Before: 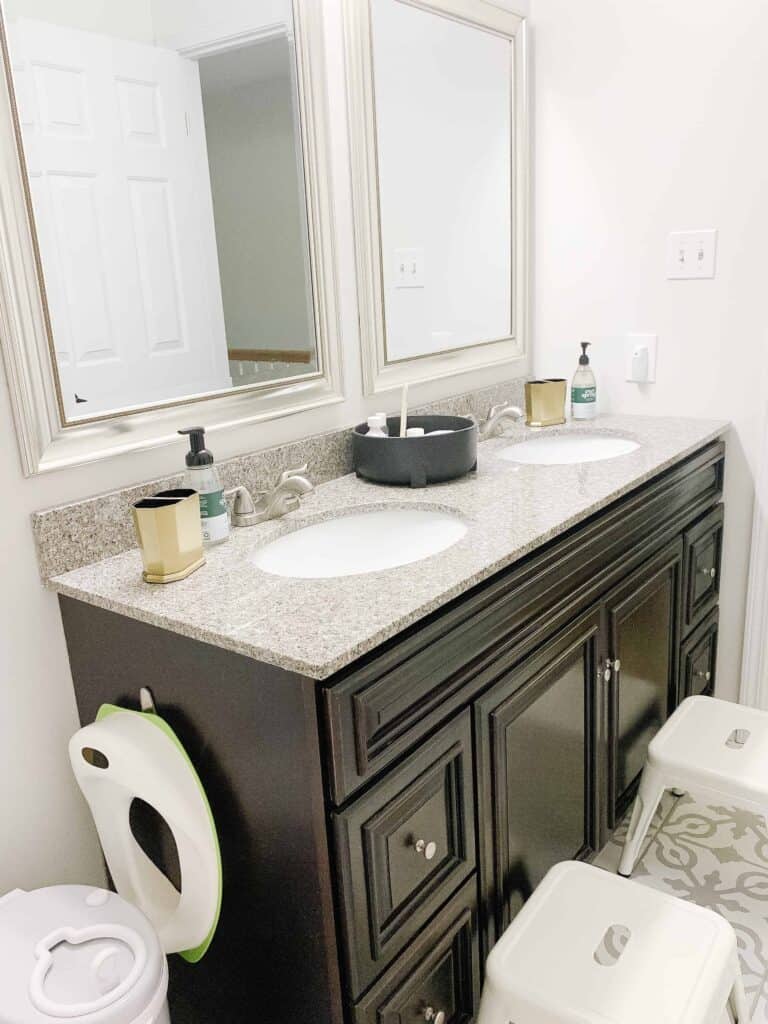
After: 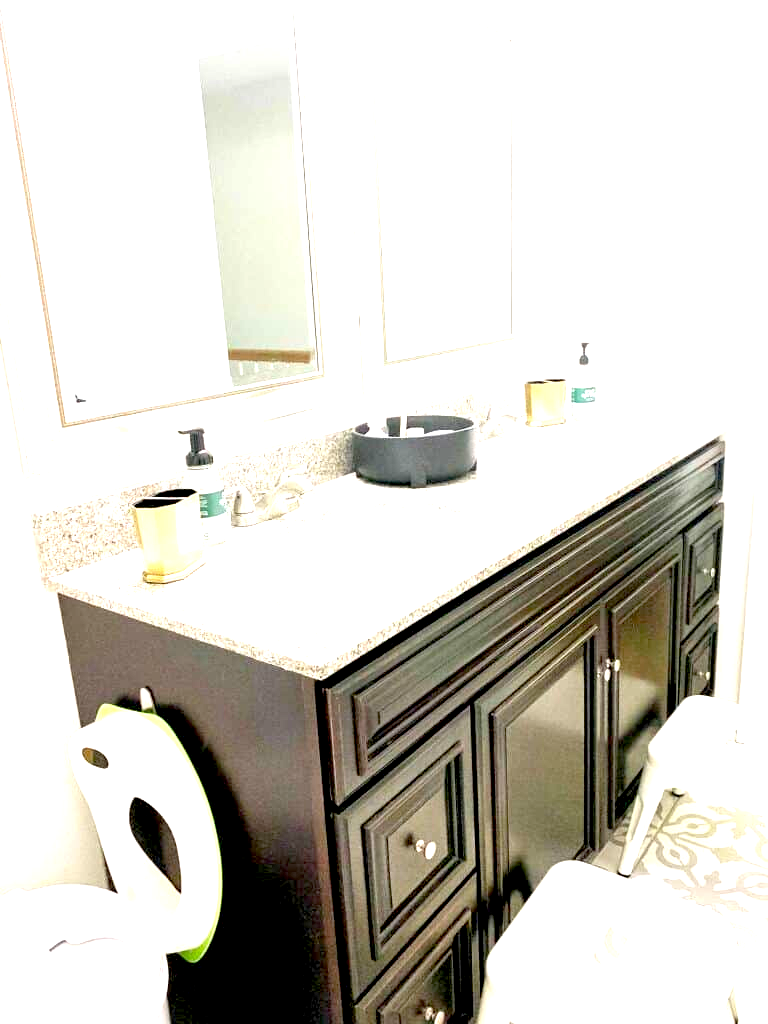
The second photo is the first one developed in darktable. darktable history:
exposure: black level correction 0.009, exposure 1.423 EV, compensate exposure bias true, compensate highlight preservation false
